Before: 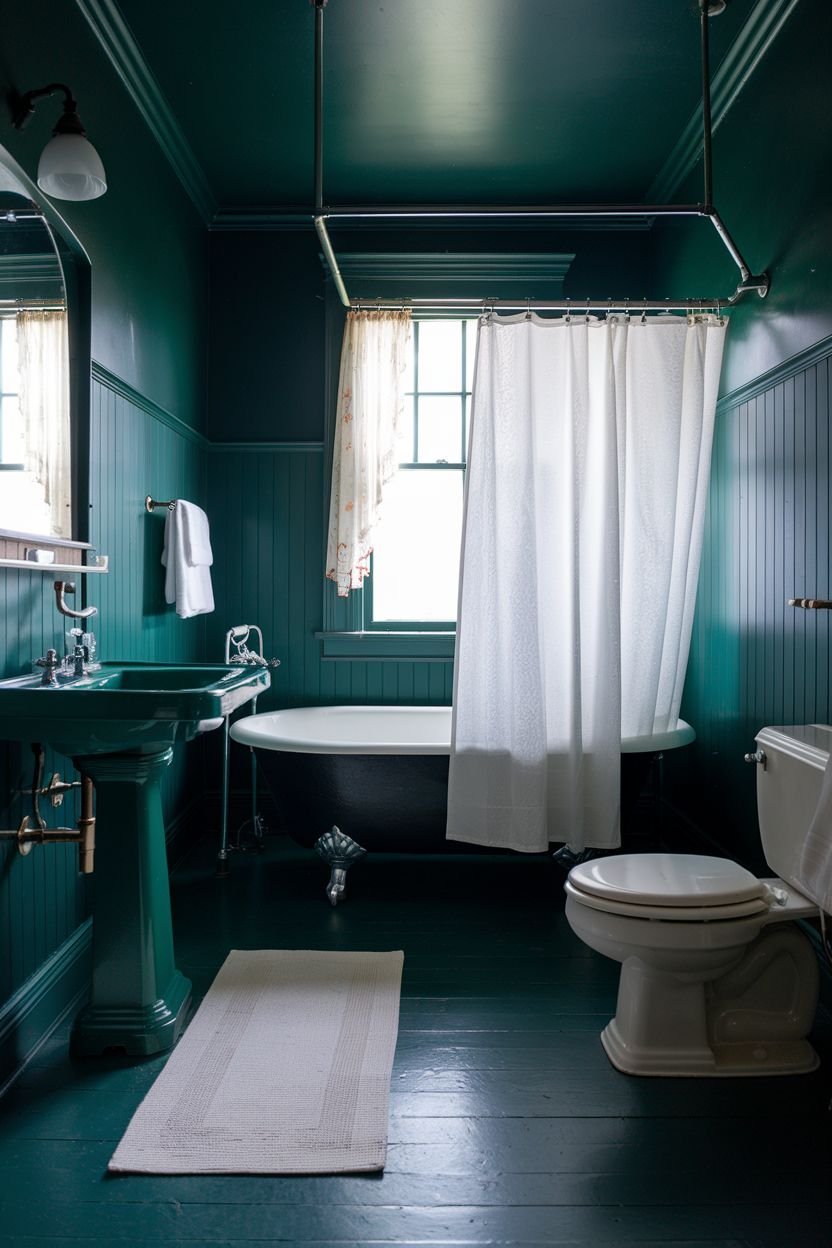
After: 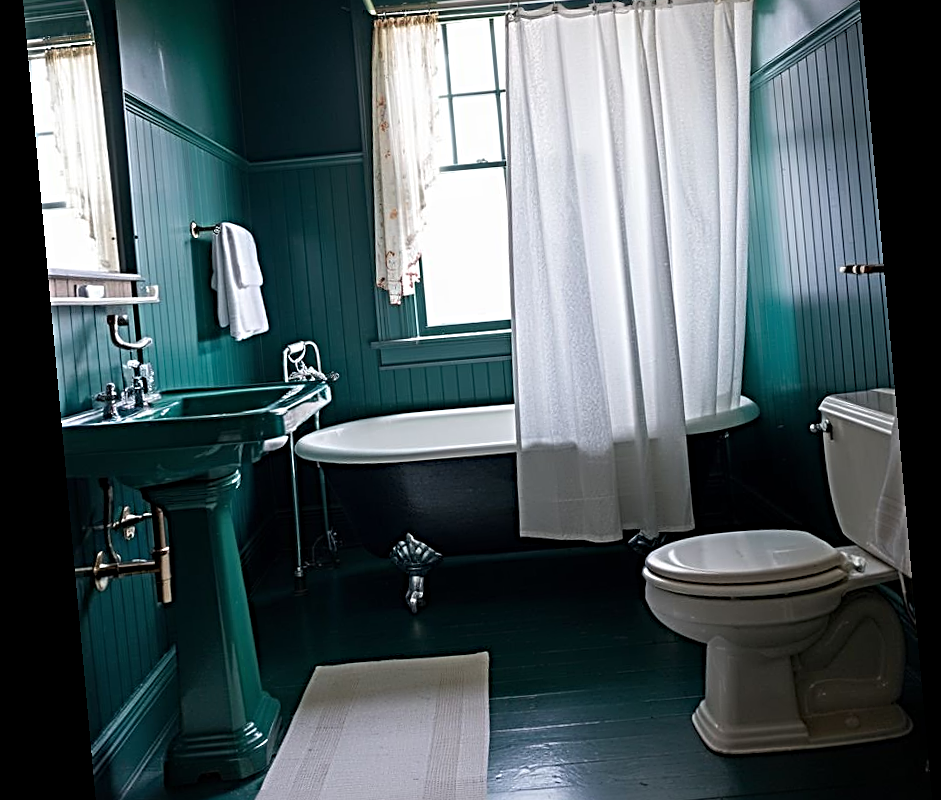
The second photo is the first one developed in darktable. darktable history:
sharpen: radius 3.69, amount 0.928
crop and rotate: top 25.357%, bottom 13.942%
rotate and perspective: rotation -5.2°, automatic cropping off
